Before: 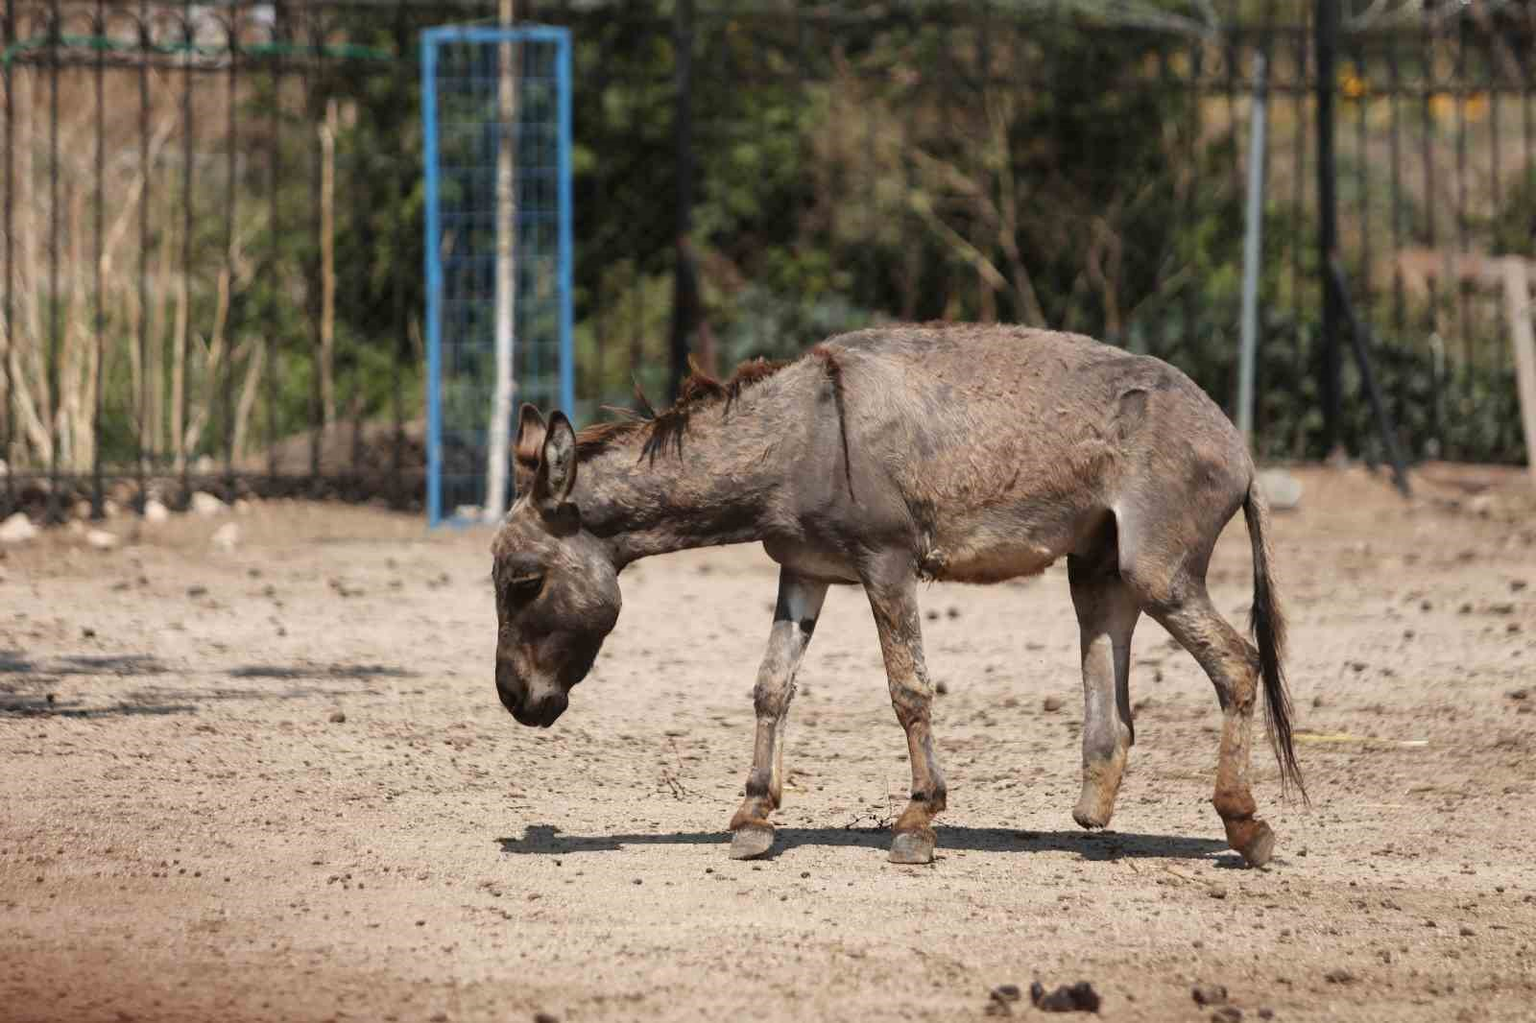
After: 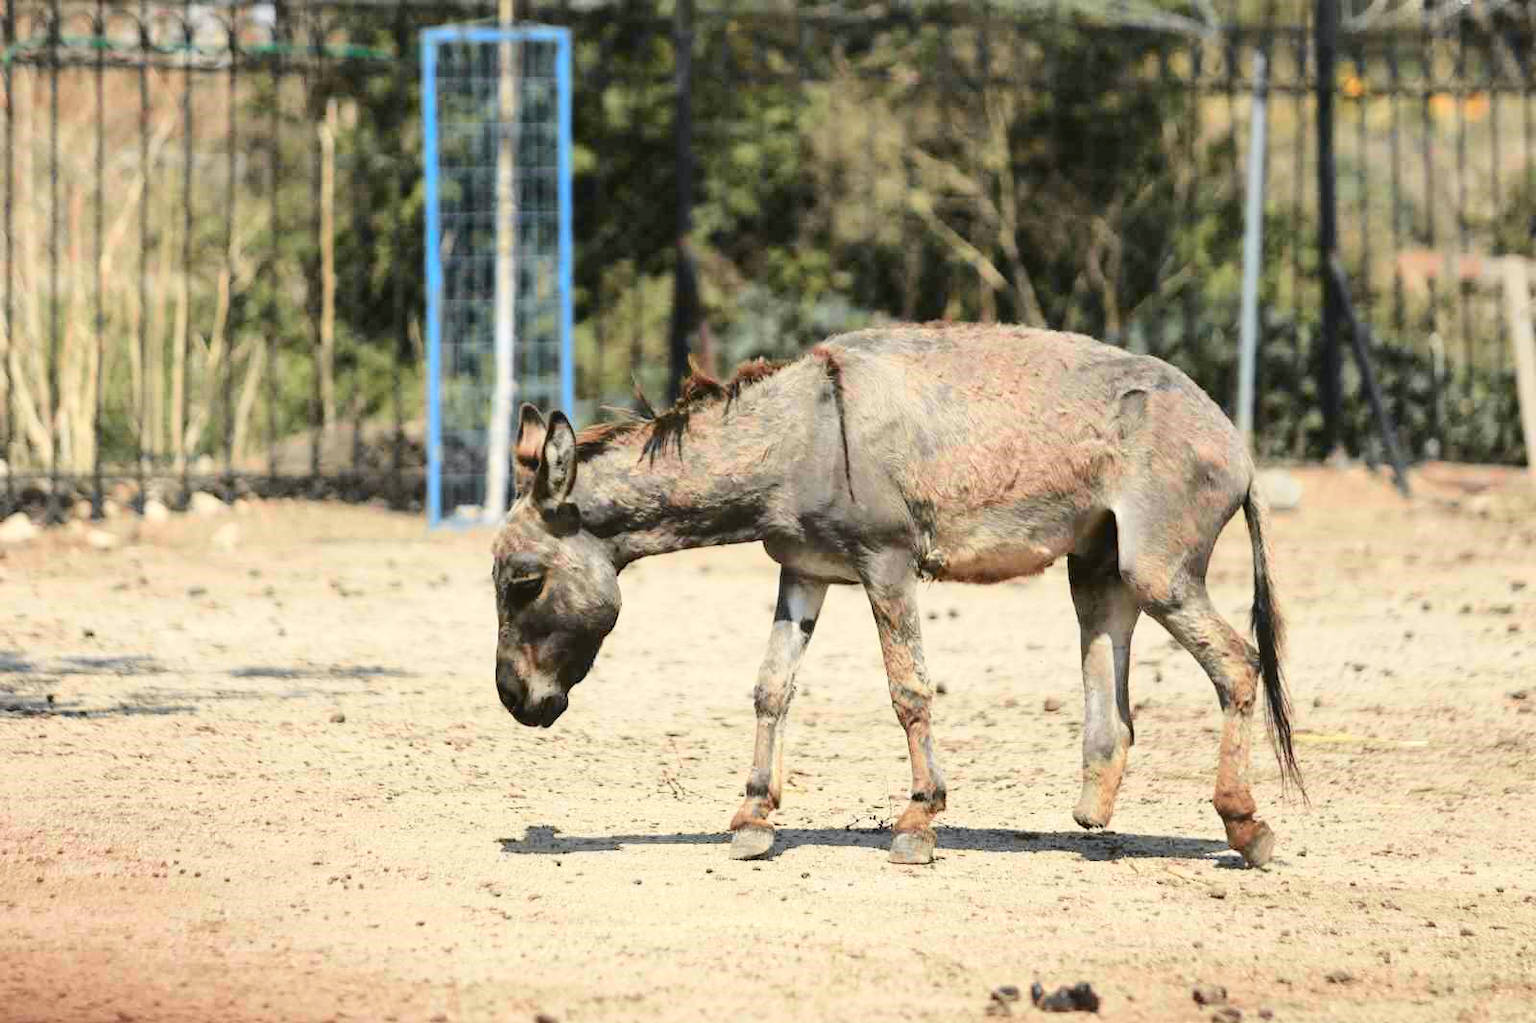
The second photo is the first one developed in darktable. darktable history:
exposure: exposure 0.6 EV, compensate highlight preservation false
tone curve: curves: ch0 [(0, 0.026) (0.104, 0.1) (0.233, 0.262) (0.398, 0.507) (0.498, 0.621) (0.65, 0.757) (0.835, 0.883) (1, 0.961)]; ch1 [(0, 0) (0.346, 0.307) (0.408, 0.369) (0.453, 0.457) (0.482, 0.476) (0.502, 0.498) (0.521, 0.503) (0.553, 0.554) (0.638, 0.646) (0.693, 0.727) (1, 1)]; ch2 [(0, 0) (0.366, 0.337) (0.434, 0.46) (0.485, 0.494) (0.5, 0.494) (0.511, 0.508) (0.537, 0.55) (0.579, 0.599) (0.663, 0.67) (1, 1)], color space Lab, independent channels, preserve colors none
